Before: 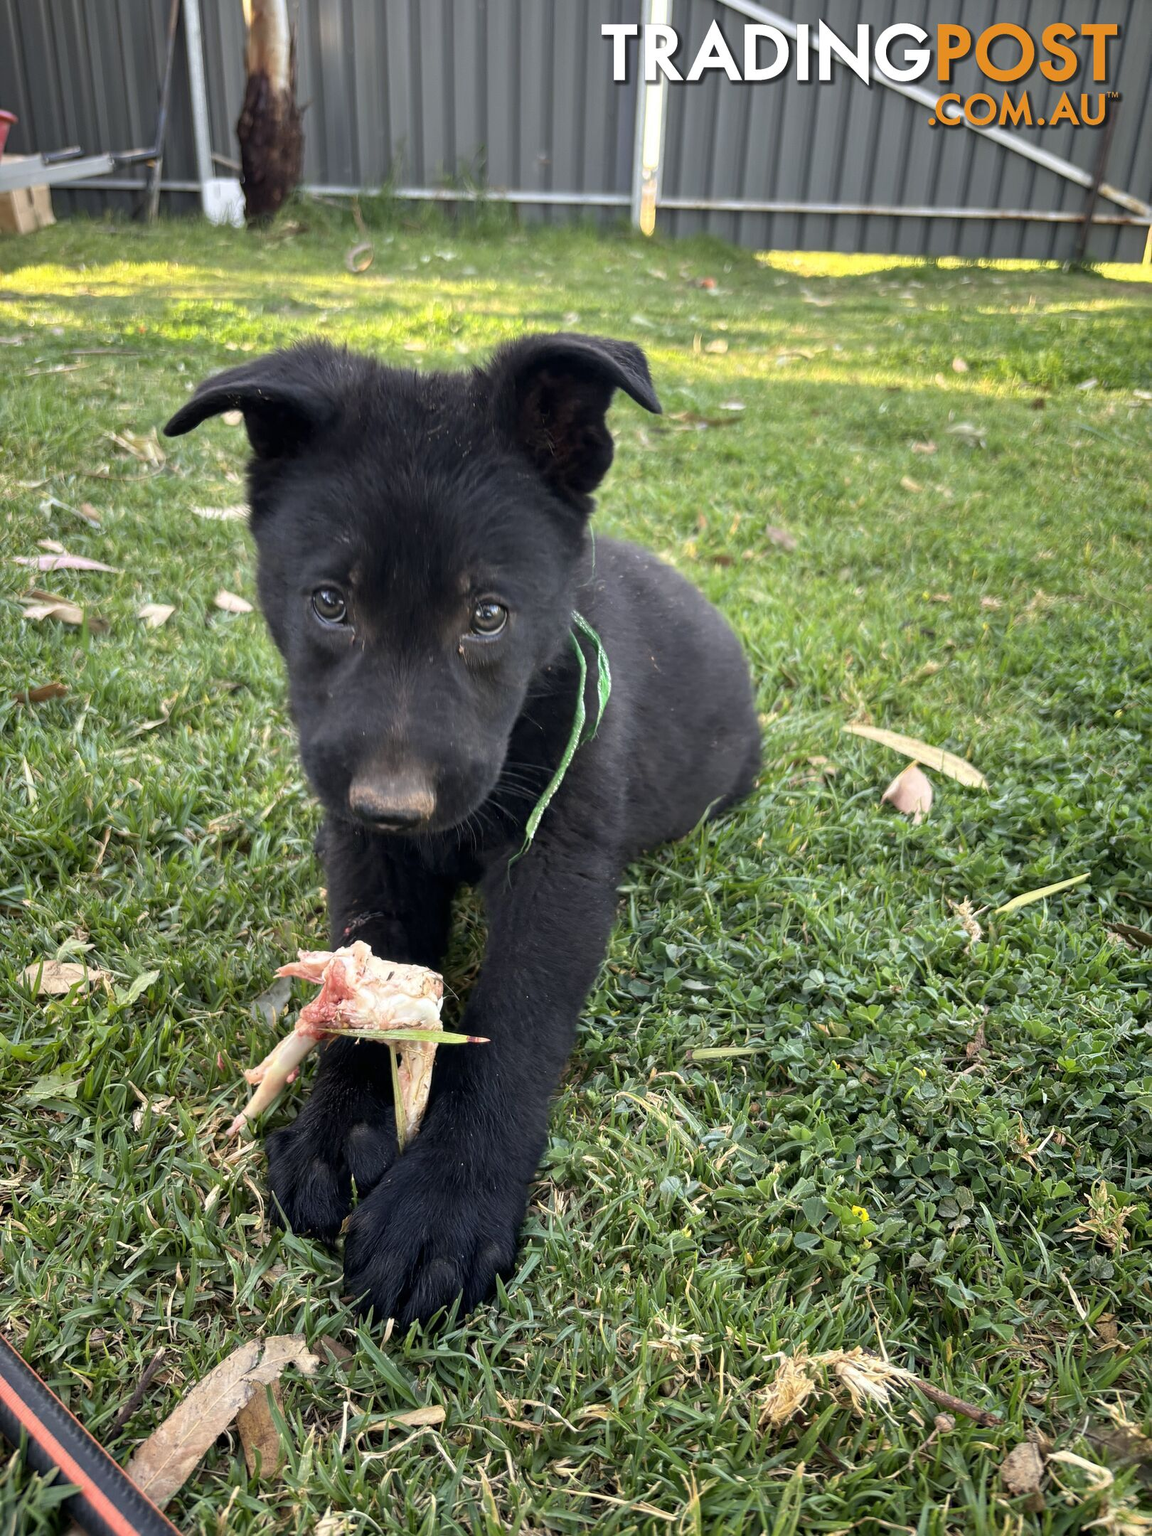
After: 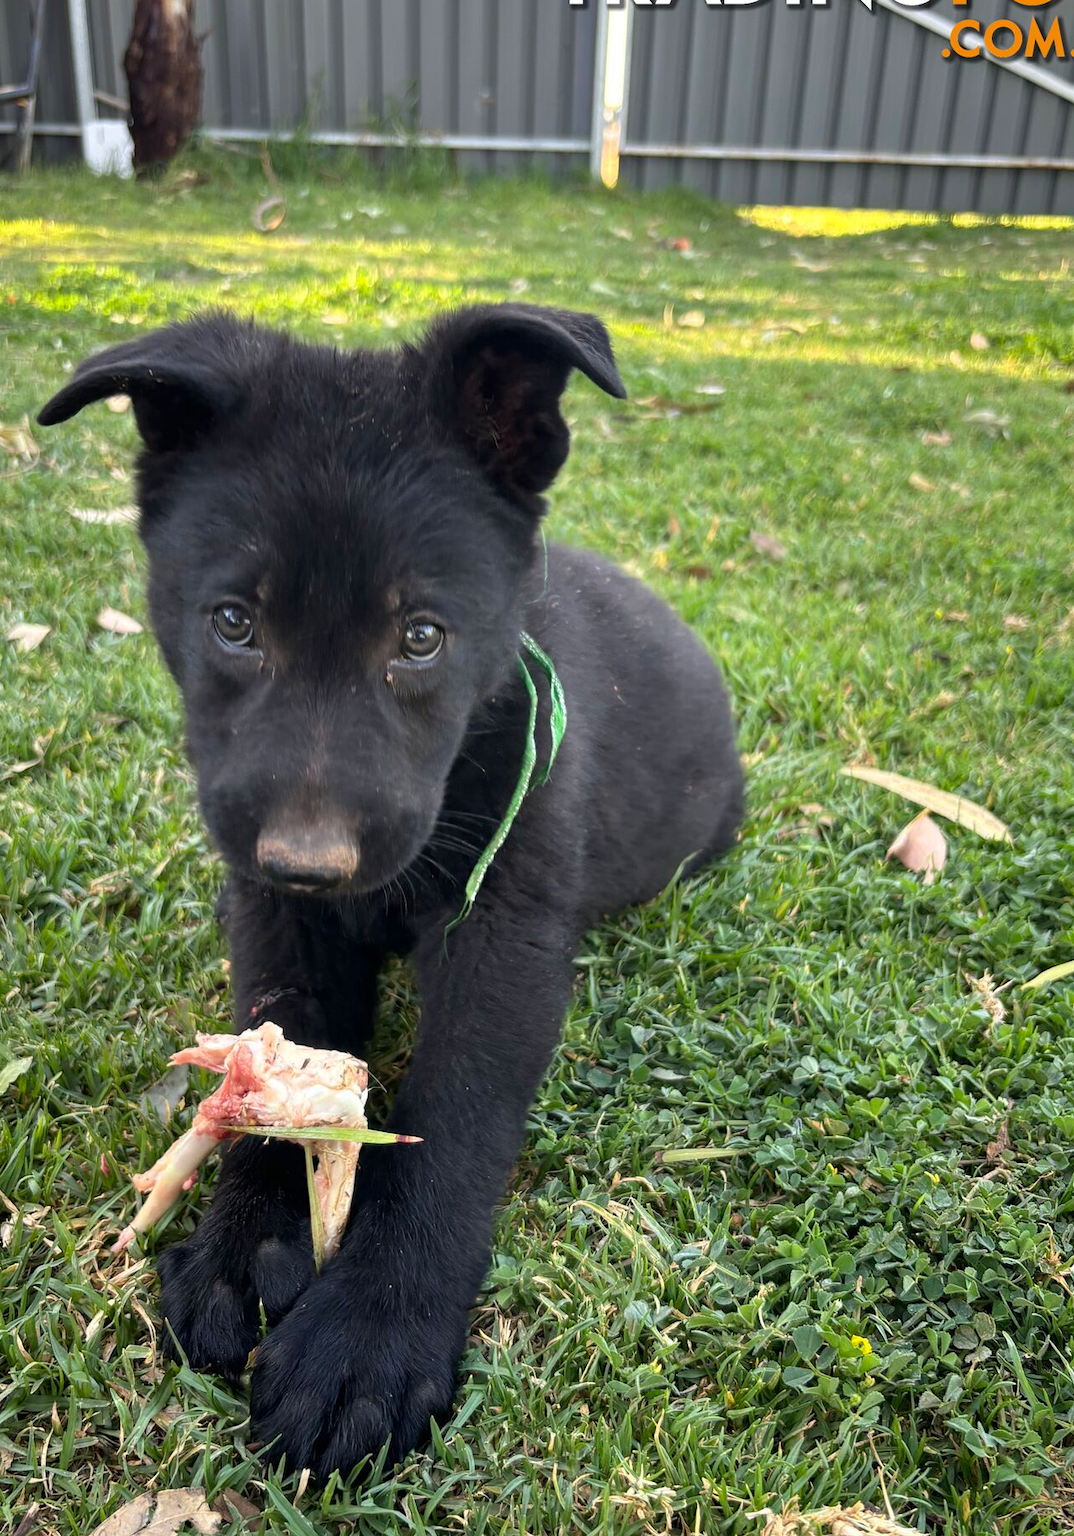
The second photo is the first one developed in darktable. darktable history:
crop: left 11.54%, top 5%, right 9.605%, bottom 10.436%
